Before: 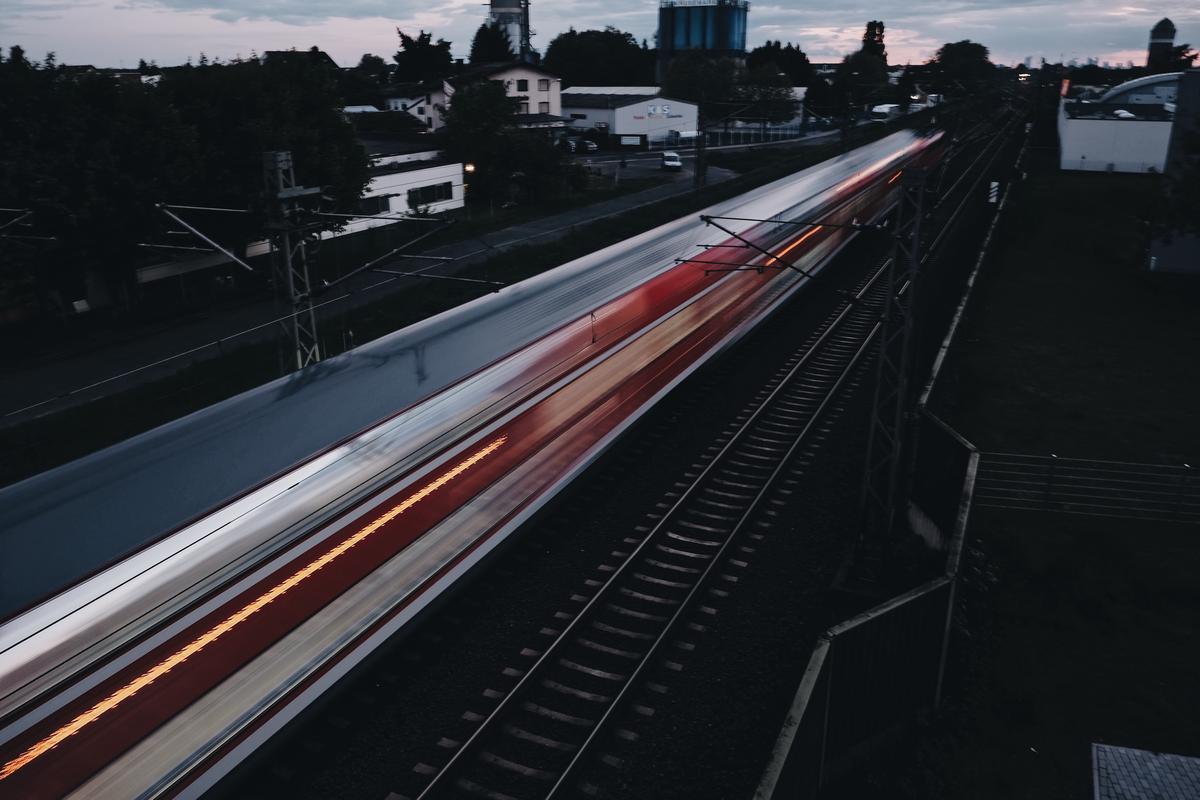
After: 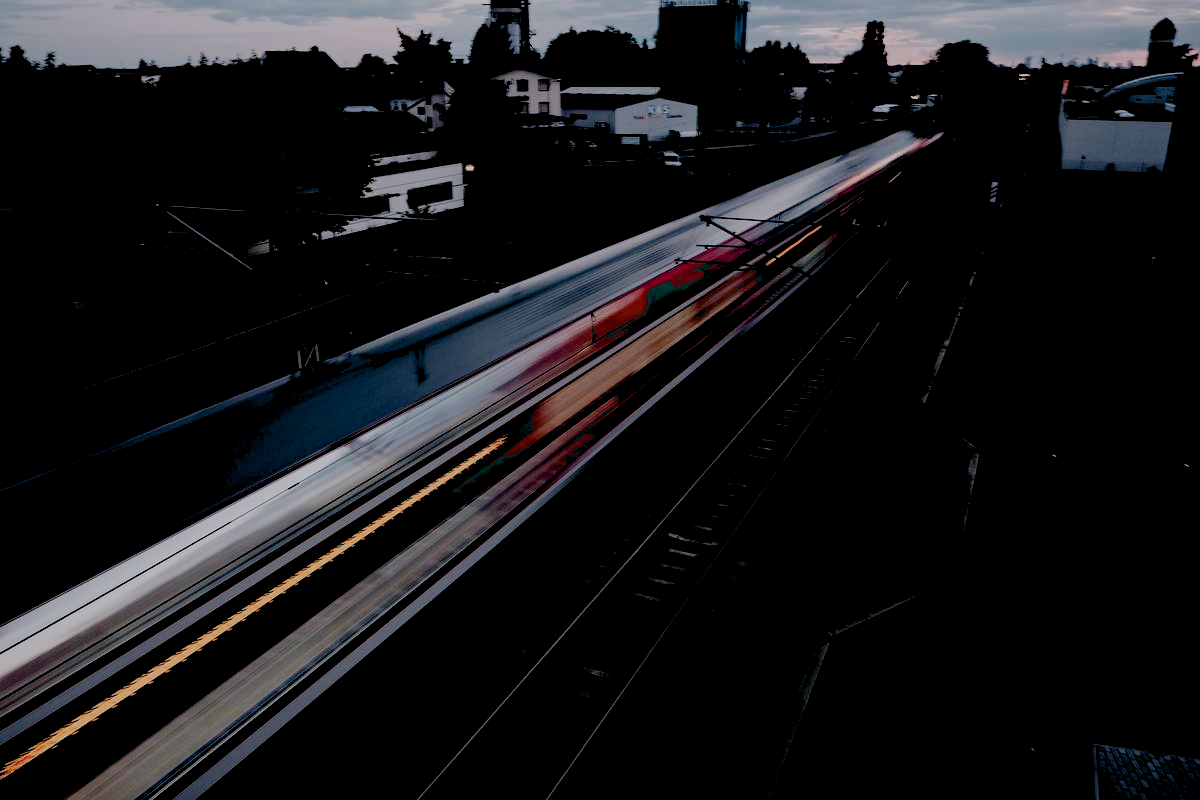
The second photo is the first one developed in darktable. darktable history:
filmic rgb: black relative exposure -16 EV, white relative exposure 6.92 EV, hardness 4.7
exposure: black level correction 0.046, exposure -0.228 EV, compensate highlight preservation false
